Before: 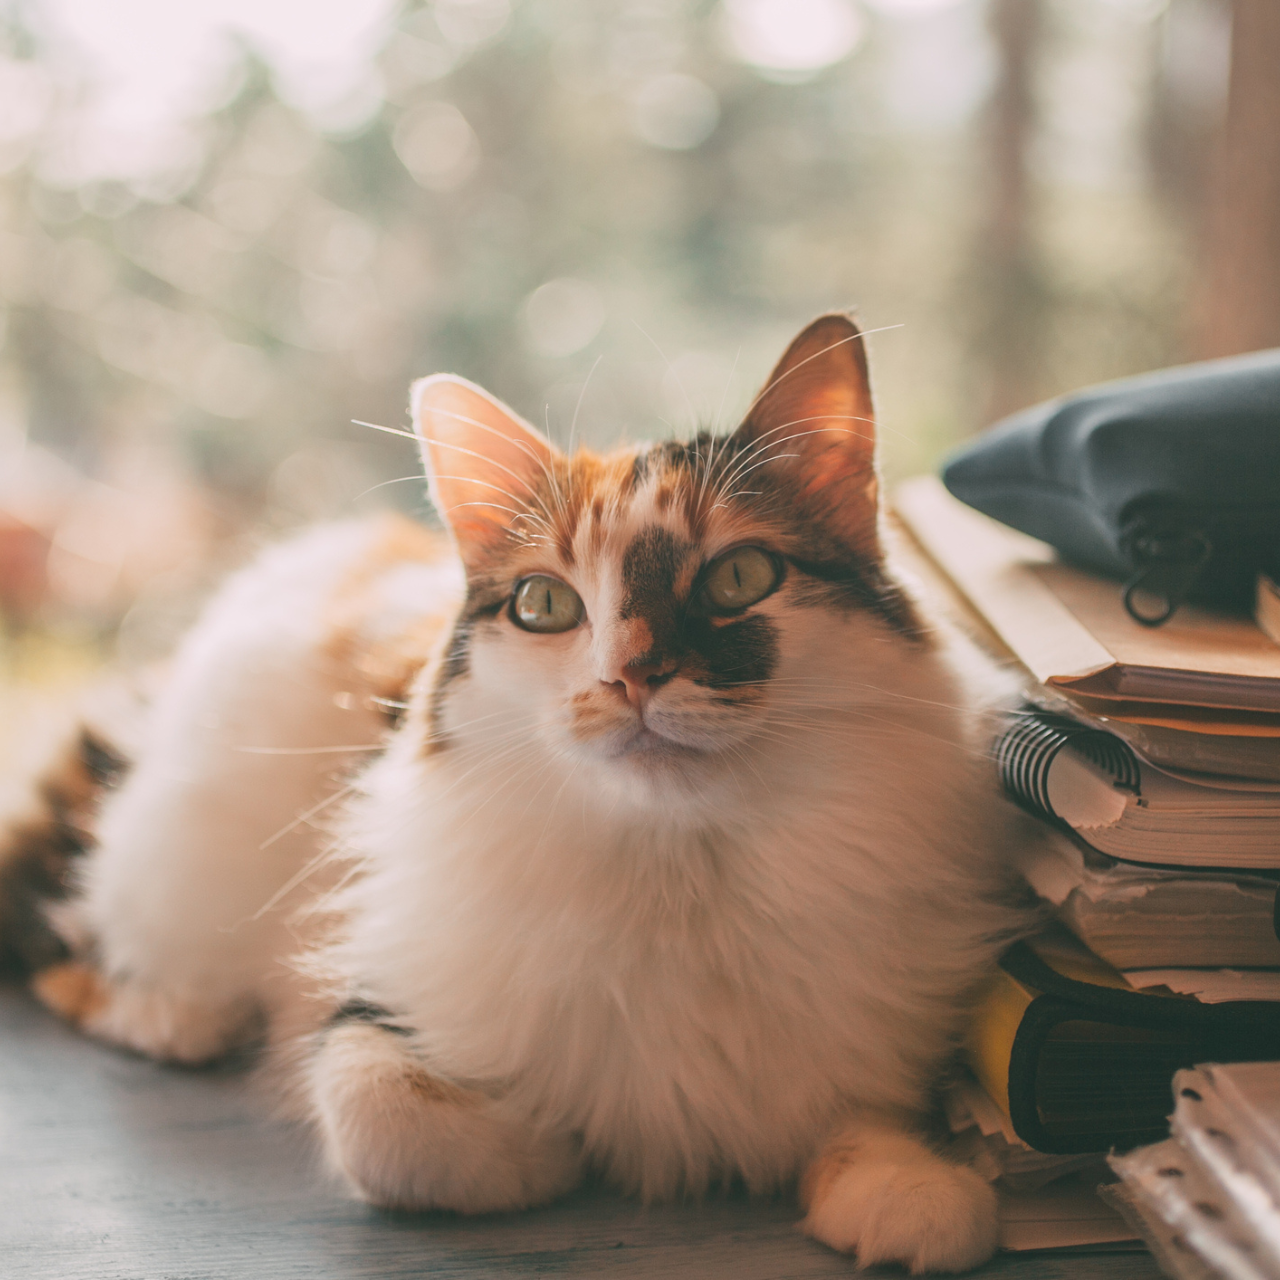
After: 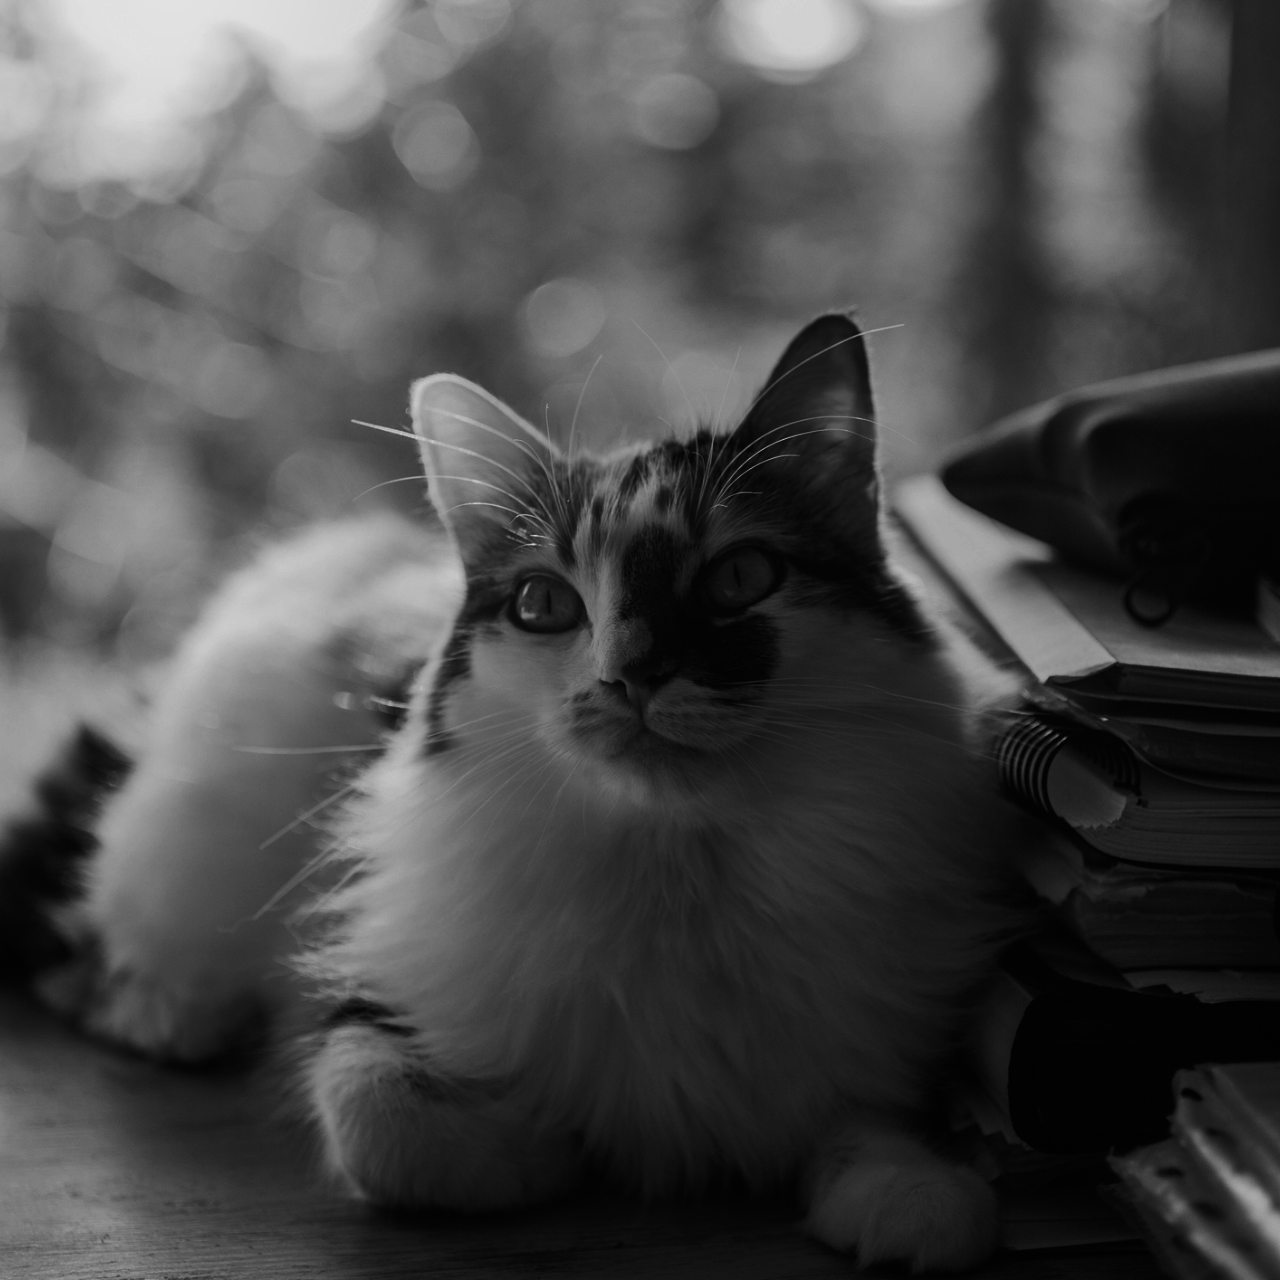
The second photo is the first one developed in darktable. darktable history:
bloom: threshold 82.5%, strength 16.25%
contrast brightness saturation: contrast 0.02, brightness -1, saturation -1
